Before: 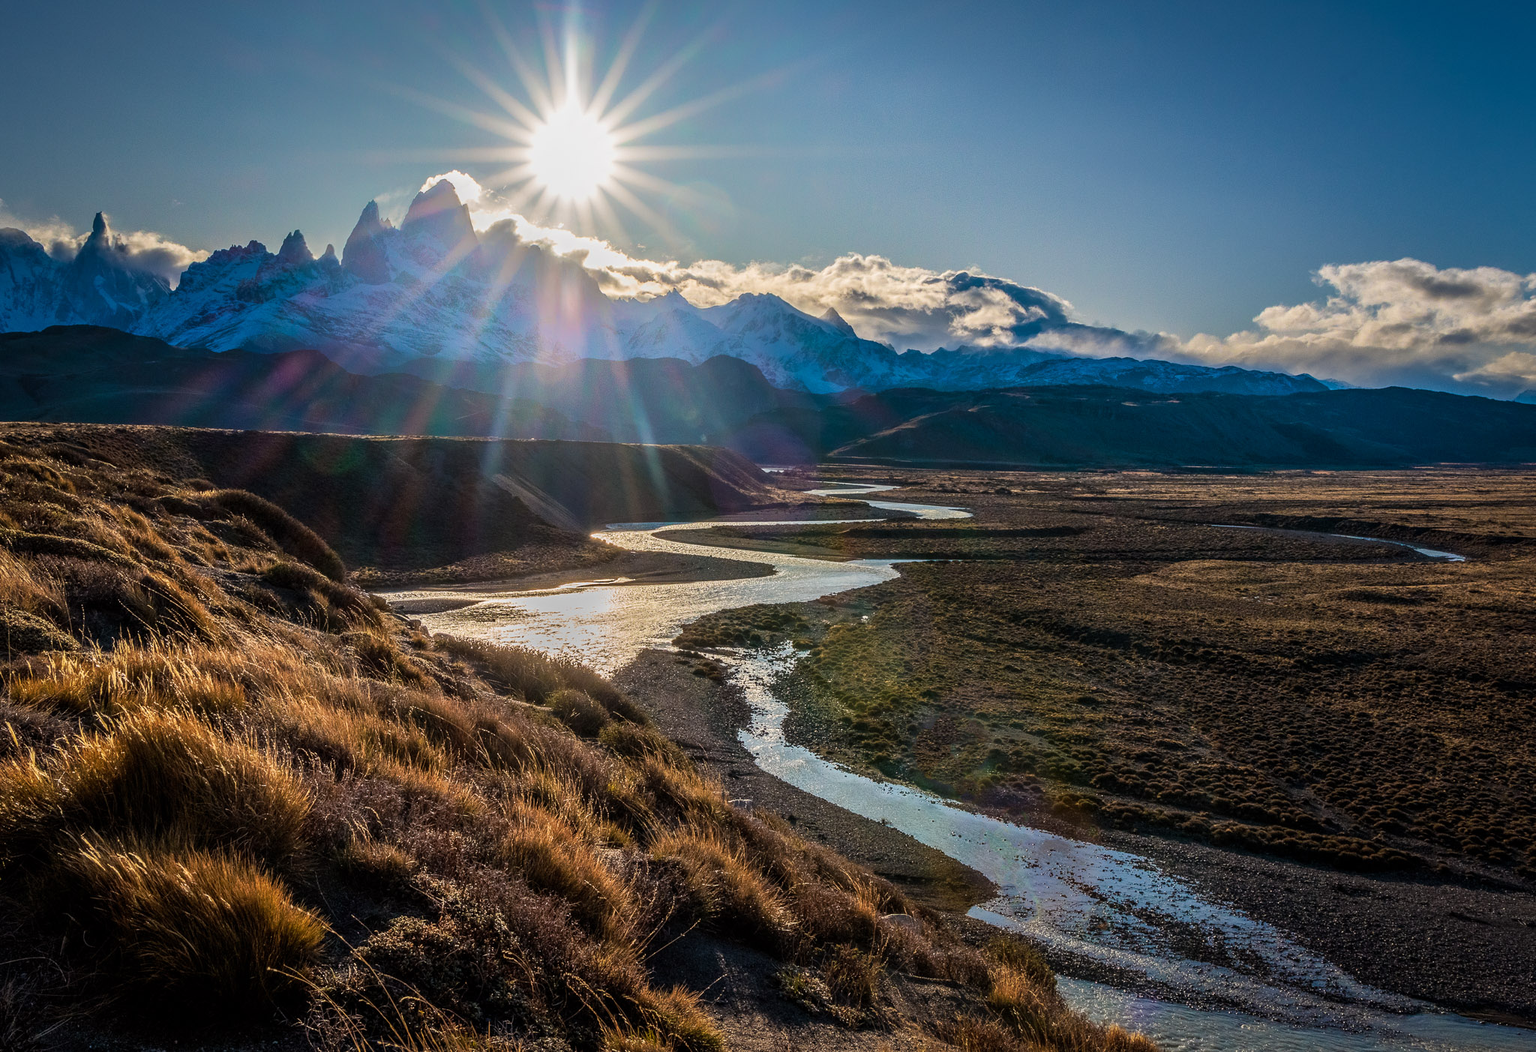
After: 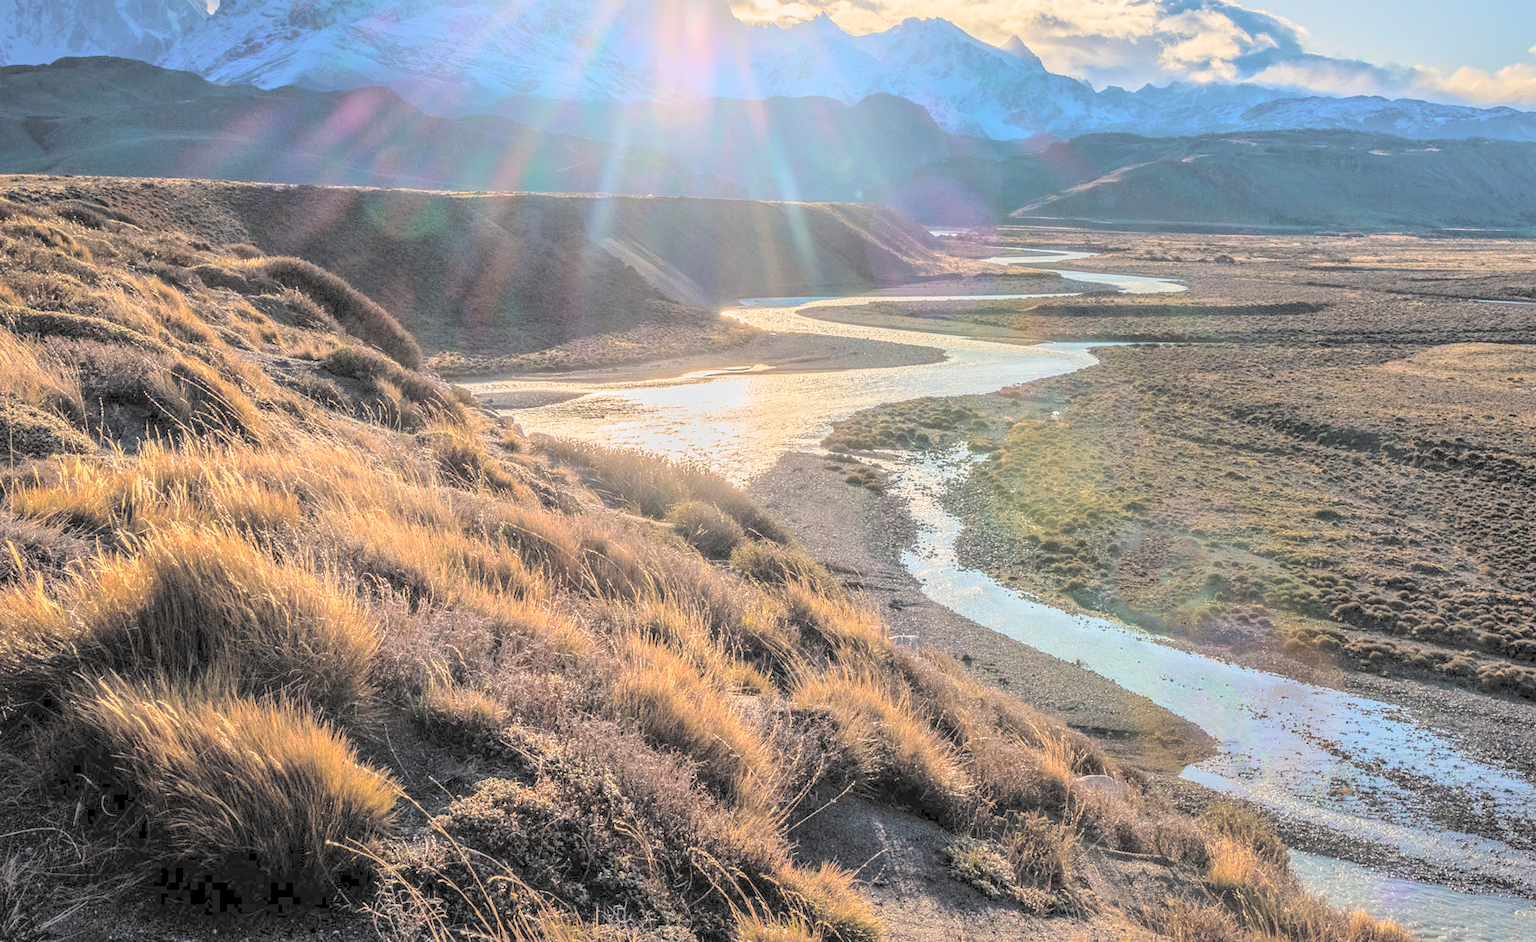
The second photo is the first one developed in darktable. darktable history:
crop: top 26.552%, right 18.052%
contrast brightness saturation: brightness 0.994
